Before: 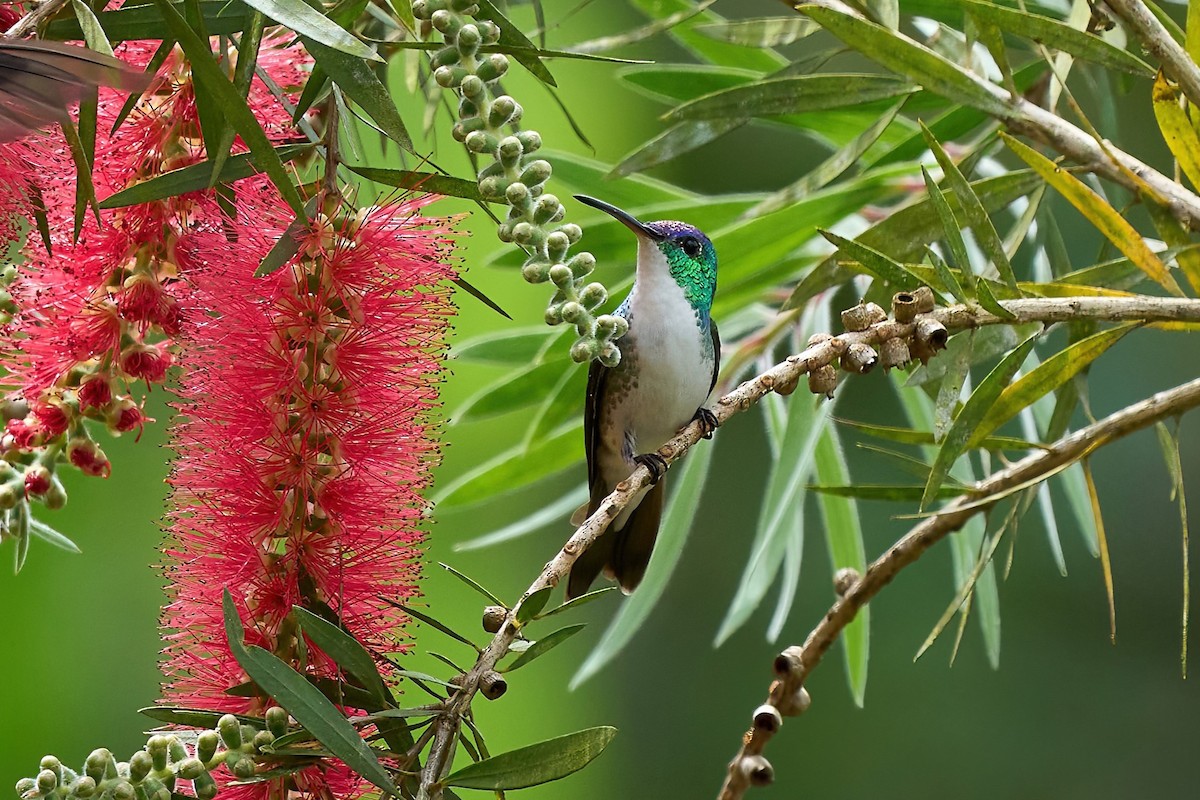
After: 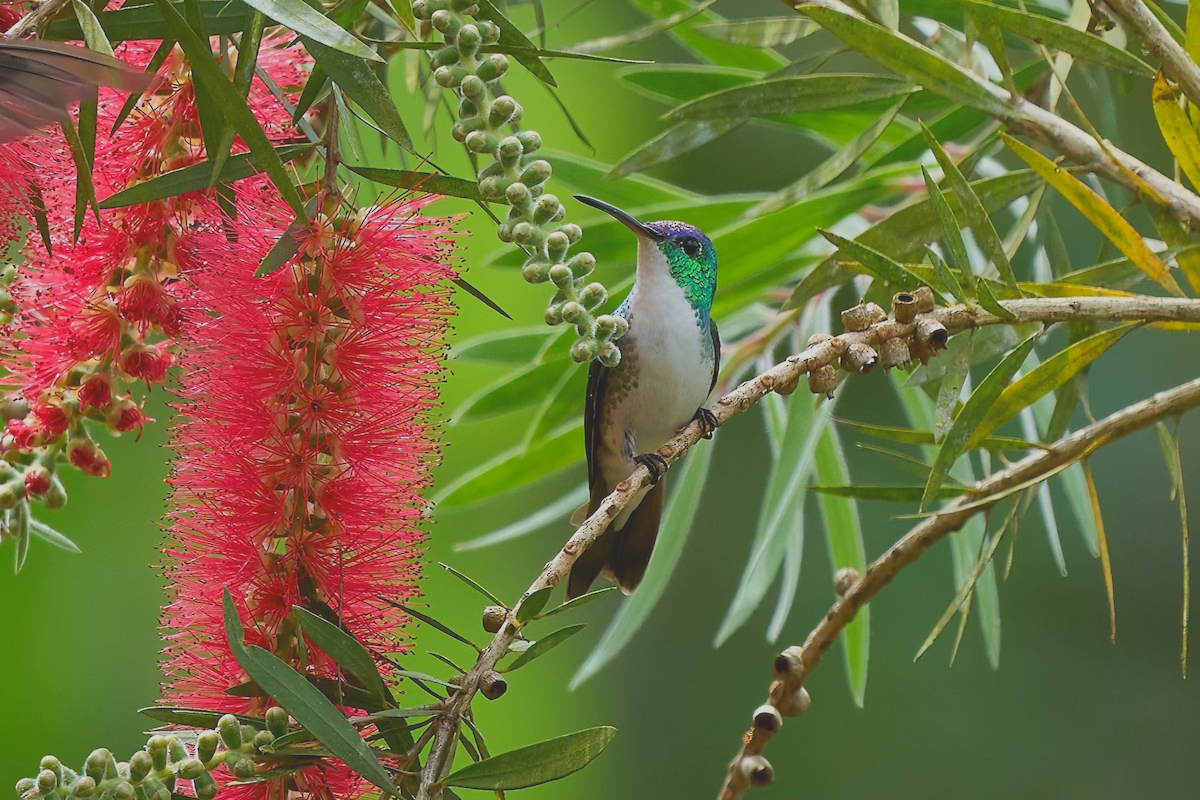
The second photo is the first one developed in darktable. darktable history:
contrast brightness saturation: contrast -0.277
